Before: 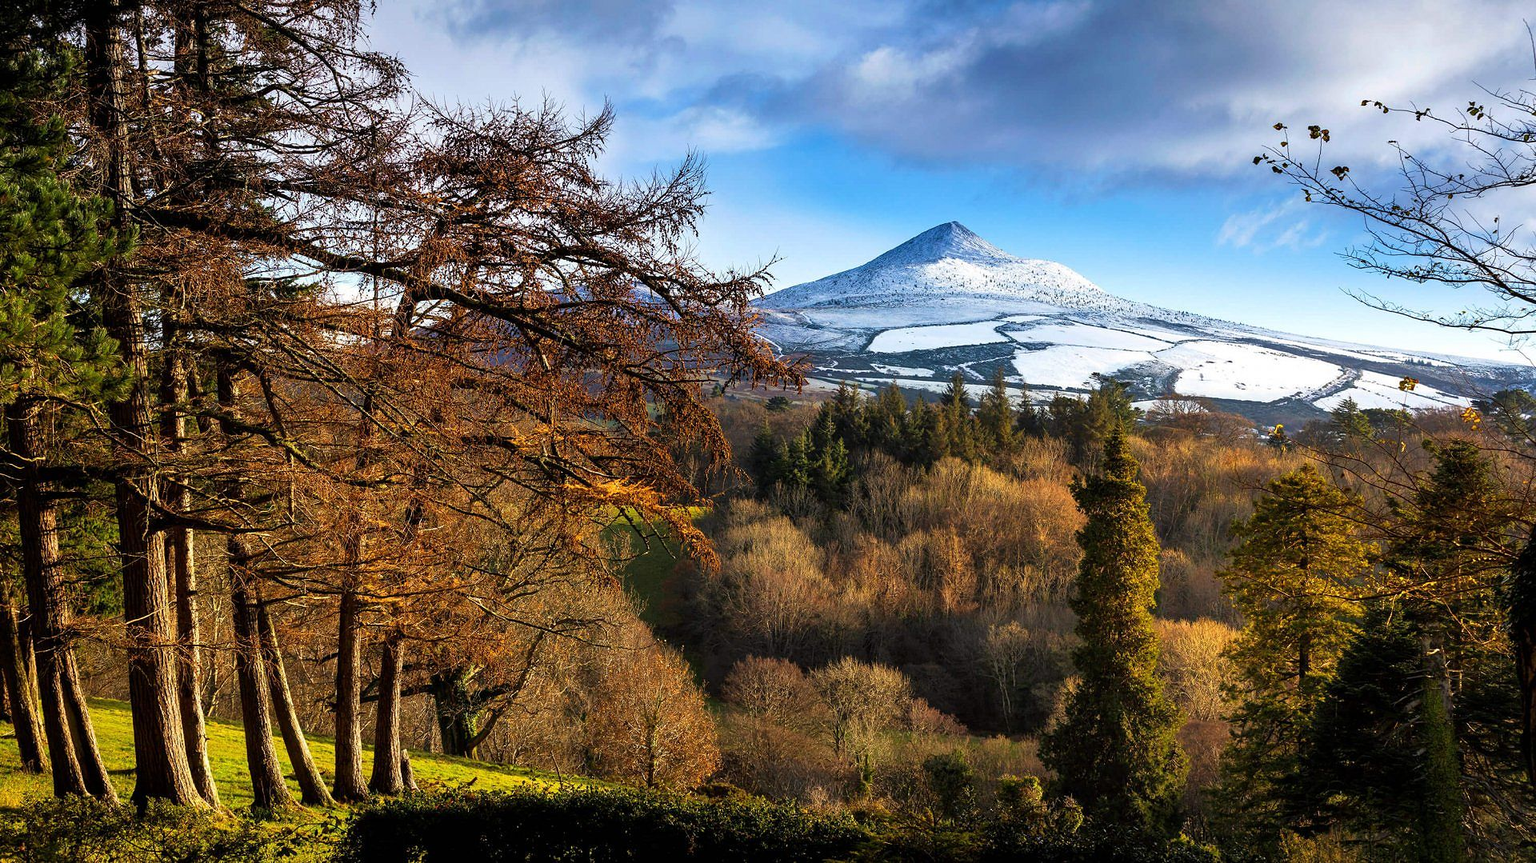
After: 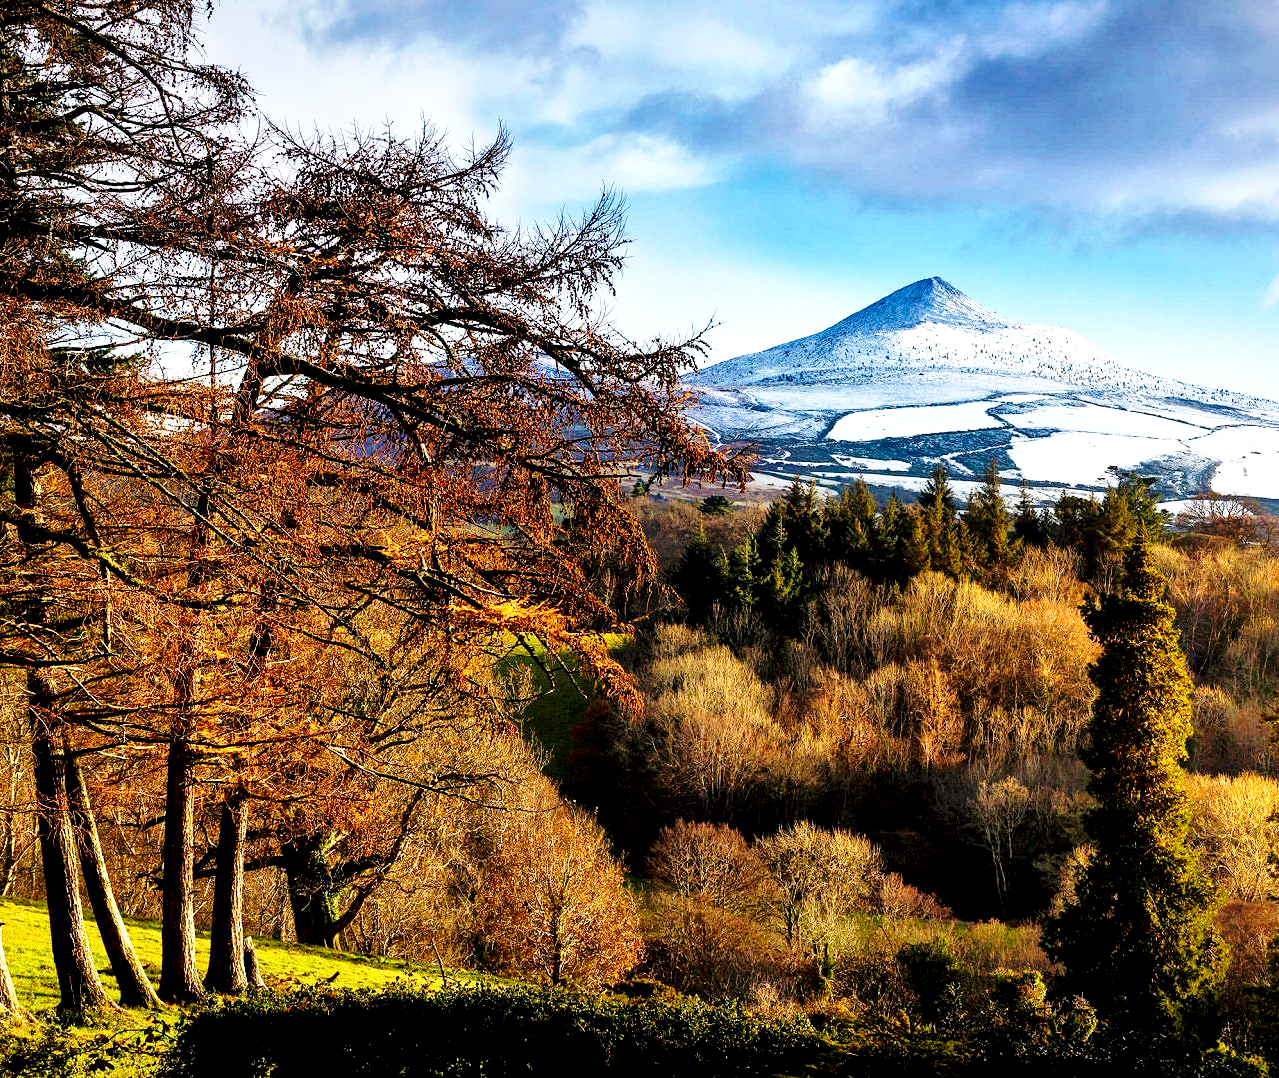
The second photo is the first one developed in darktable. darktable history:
exposure: black level correction 0.011, compensate highlight preservation false
crop and rotate: left 13.409%, right 19.924%
base curve: curves: ch0 [(0, 0) (0.036, 0.037) (0.121, 0.228) (0.46, 0.76) (0.859, 0.983) (1, 1)], preserve colors none
local contrast: mode bilateral grid, contrast 20, coarseness 50, detail 150%, midtone range 0.2
